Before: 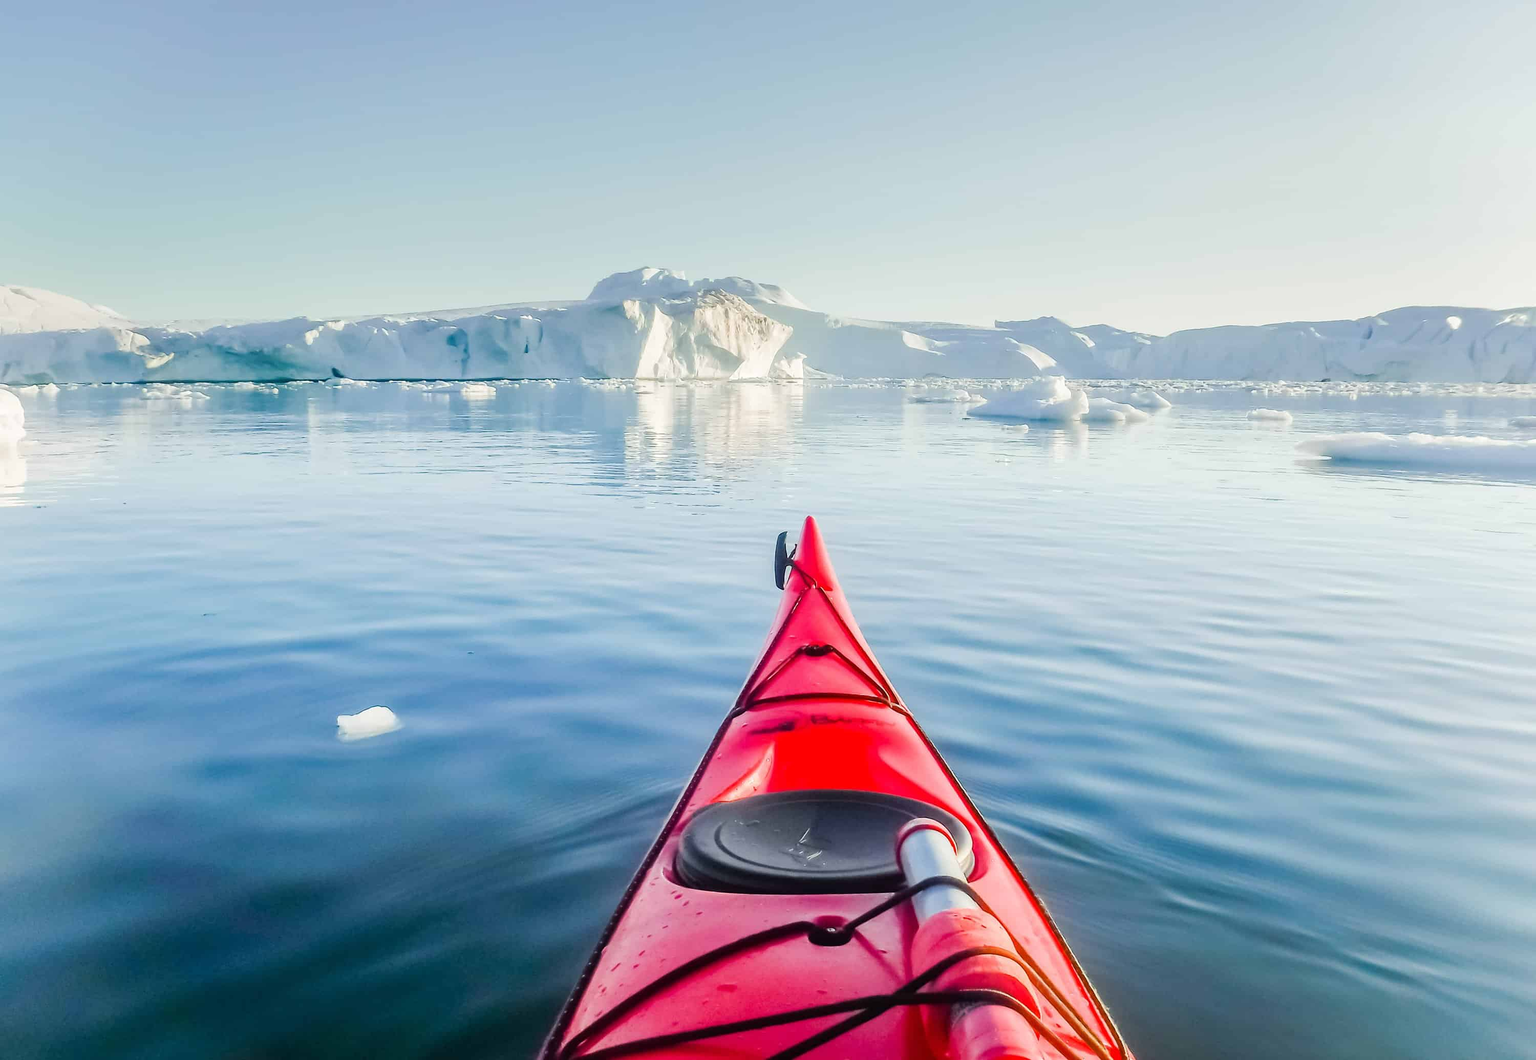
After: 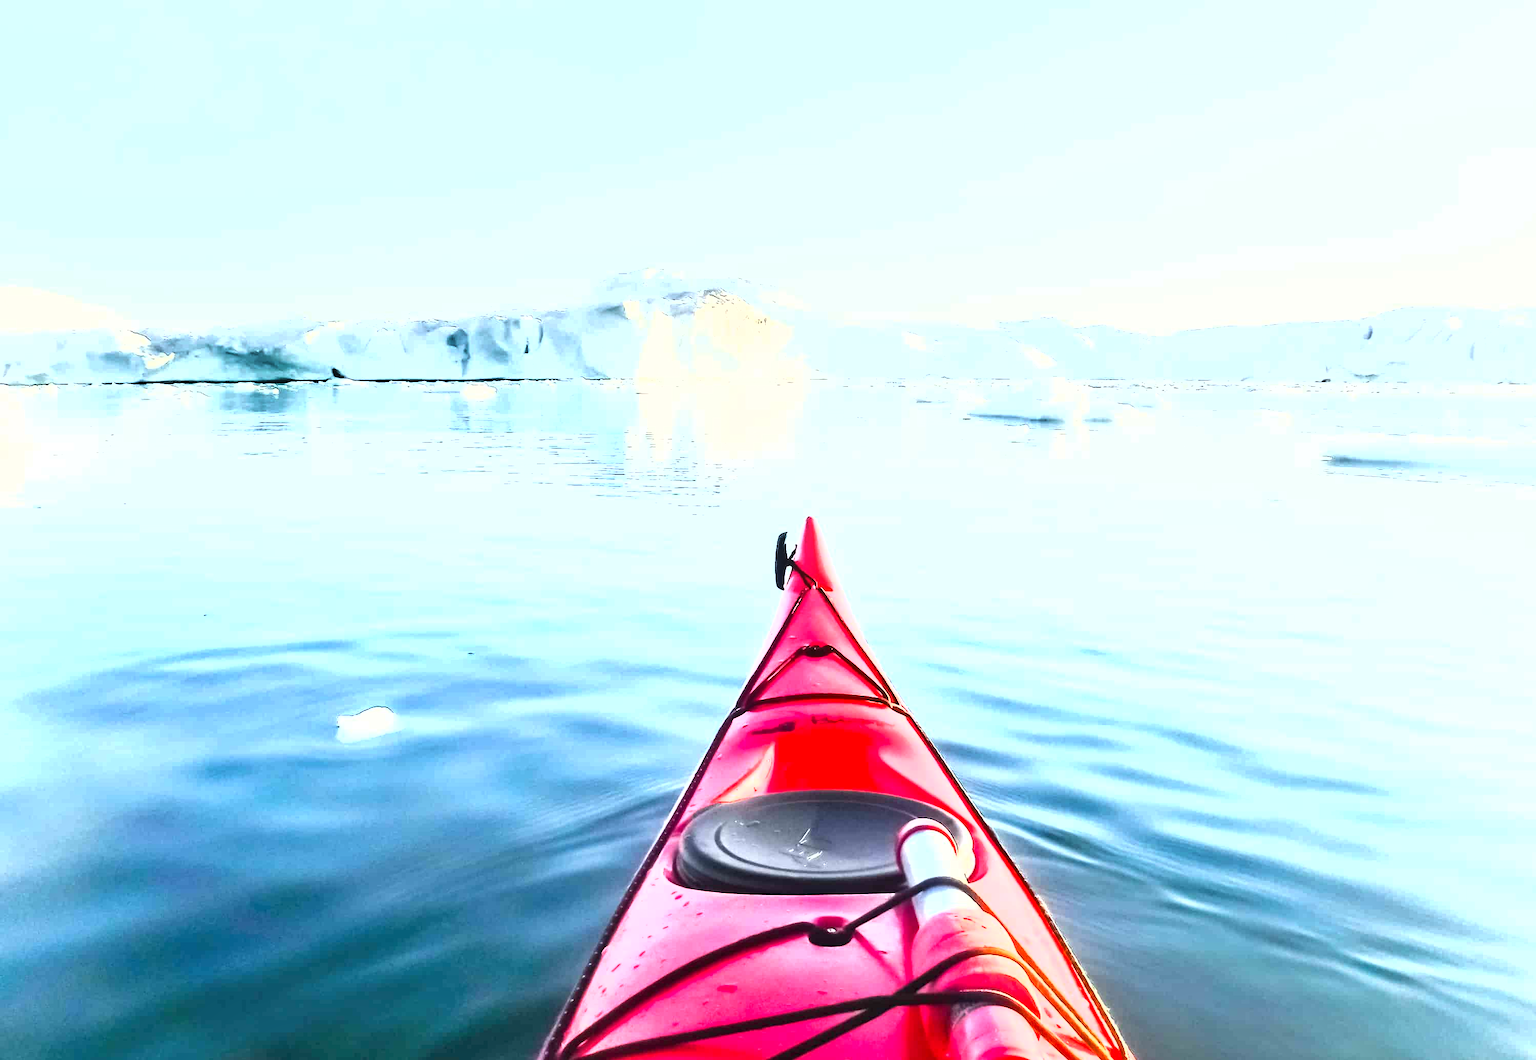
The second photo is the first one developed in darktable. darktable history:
shadows and highlights: highlights color adjustment 0%, low approximation 0.01, soften with gaussian
exposure: black level correction 0, exposure 1.45 EV, compensate exposure bias true, compensate highlight preservation false
